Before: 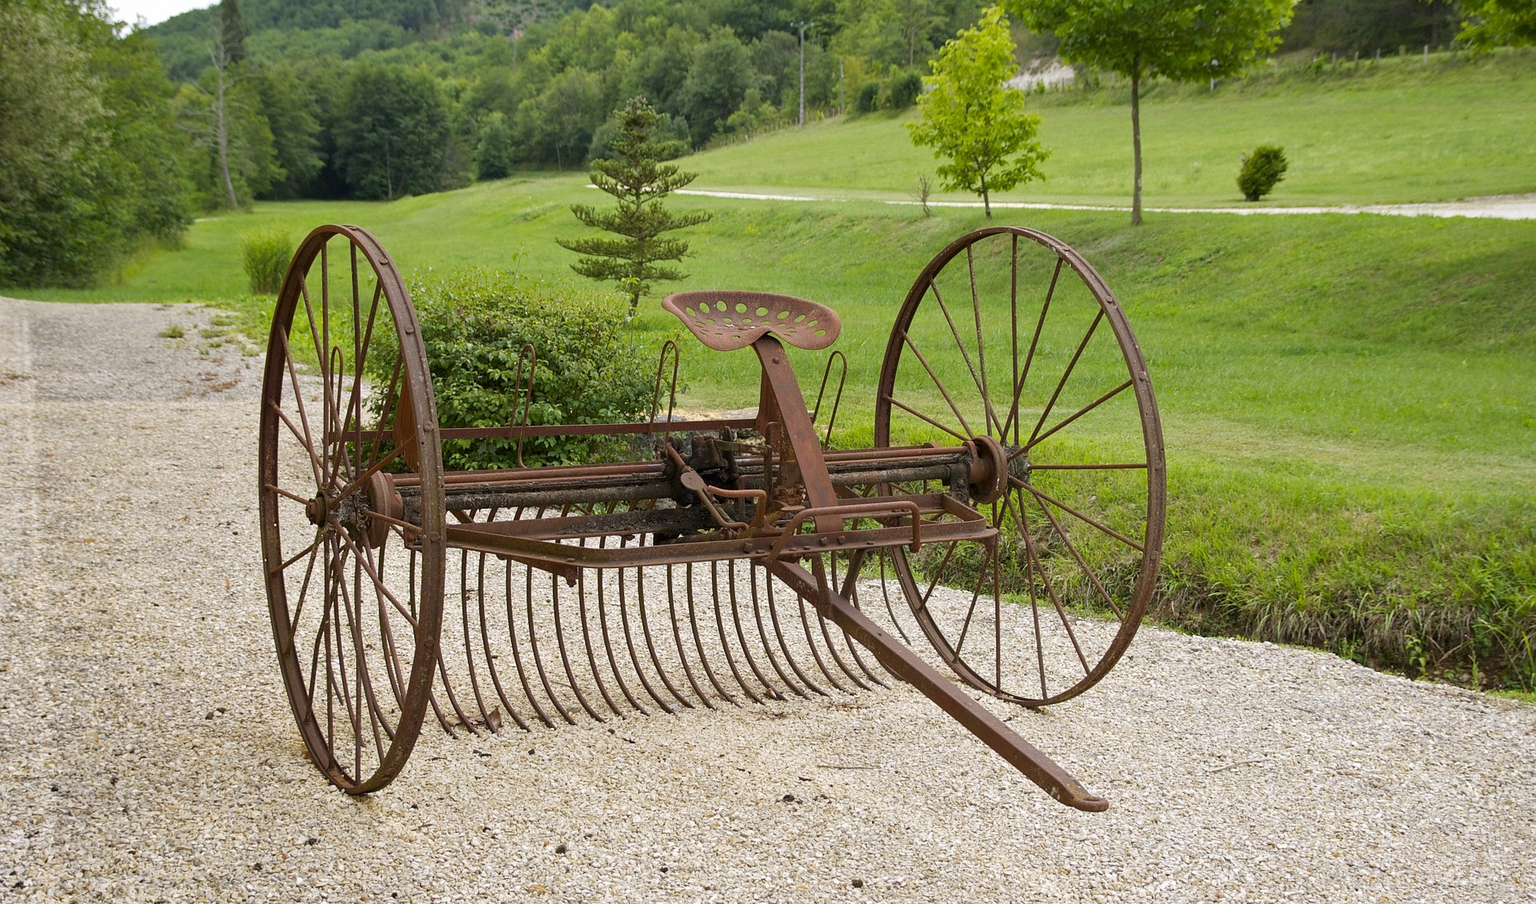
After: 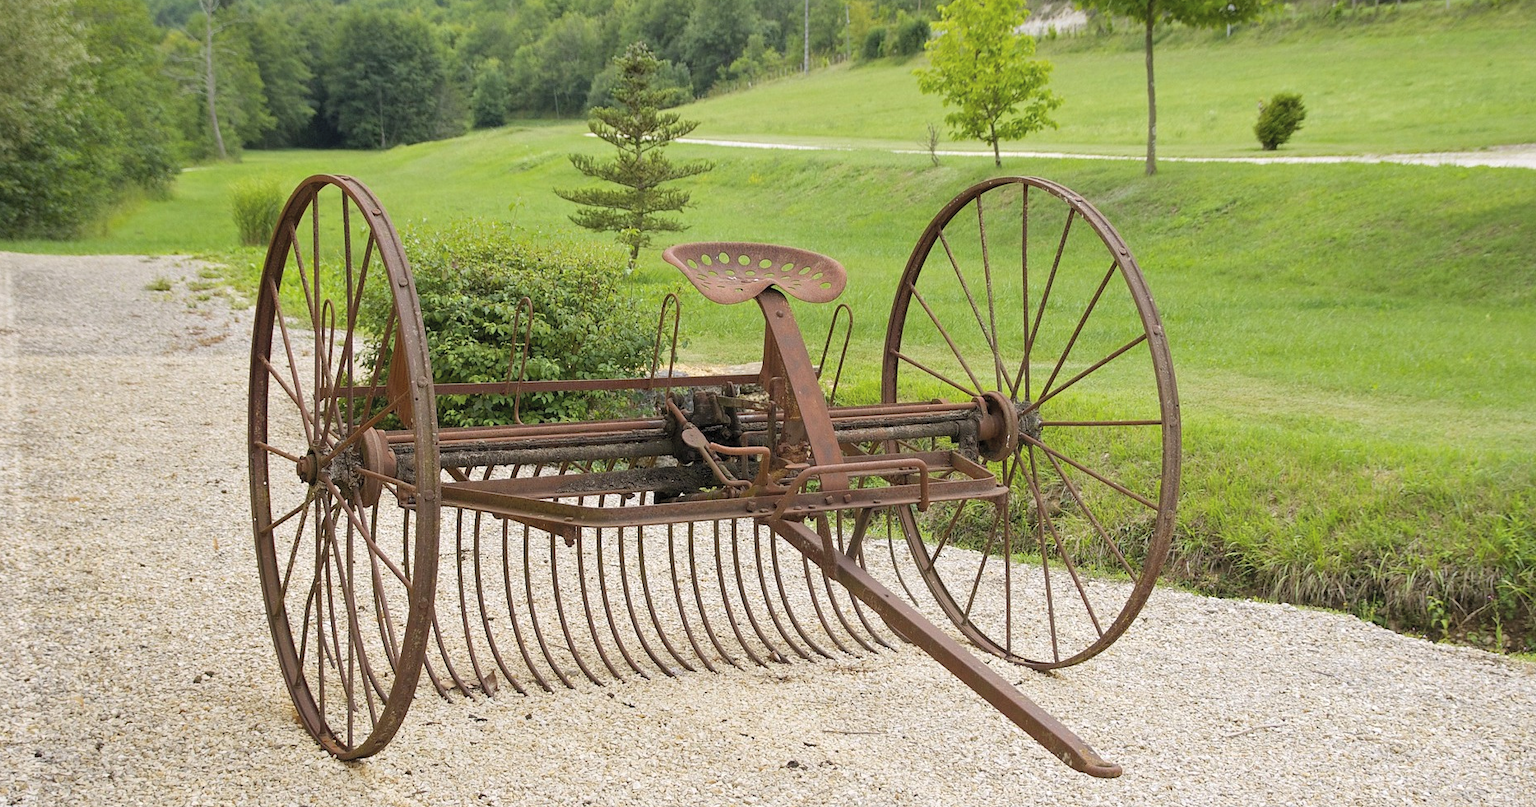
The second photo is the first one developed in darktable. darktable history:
crop: left 1.161%, top 6.177%, right 1.575%, bottom 6.835%
contrast brightness saturation: brightness 0.151
